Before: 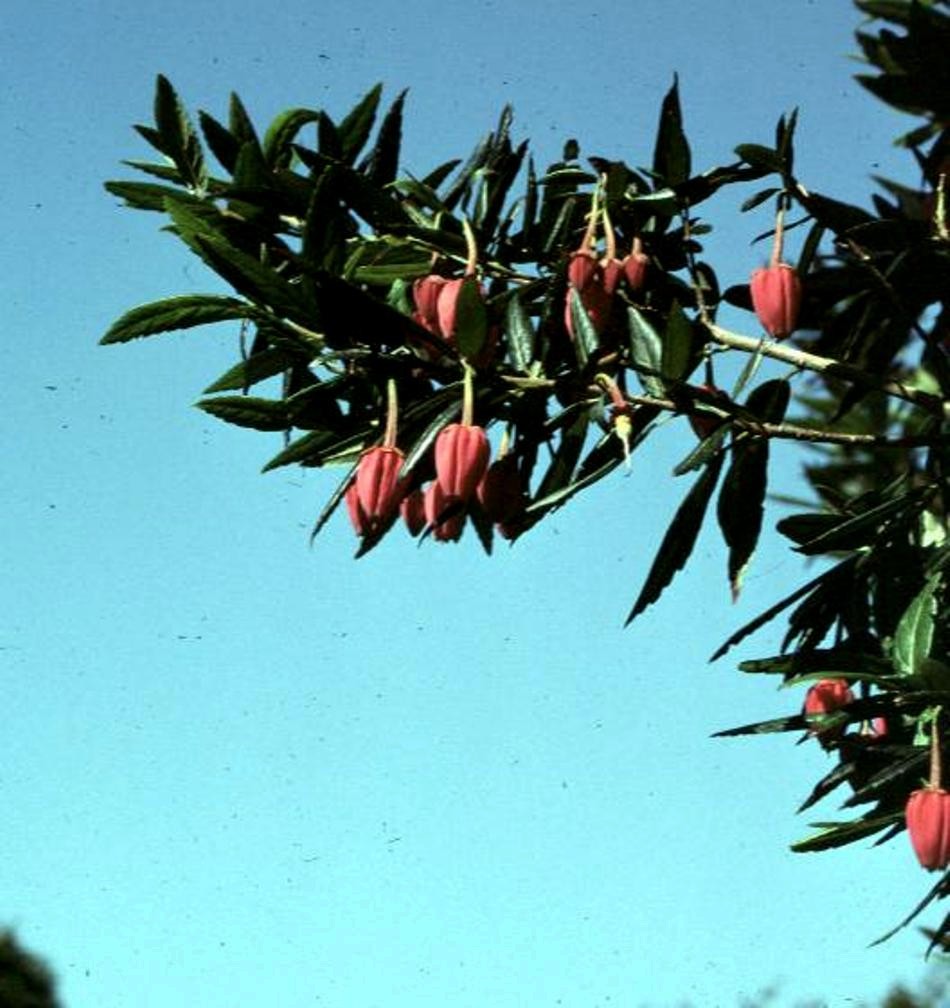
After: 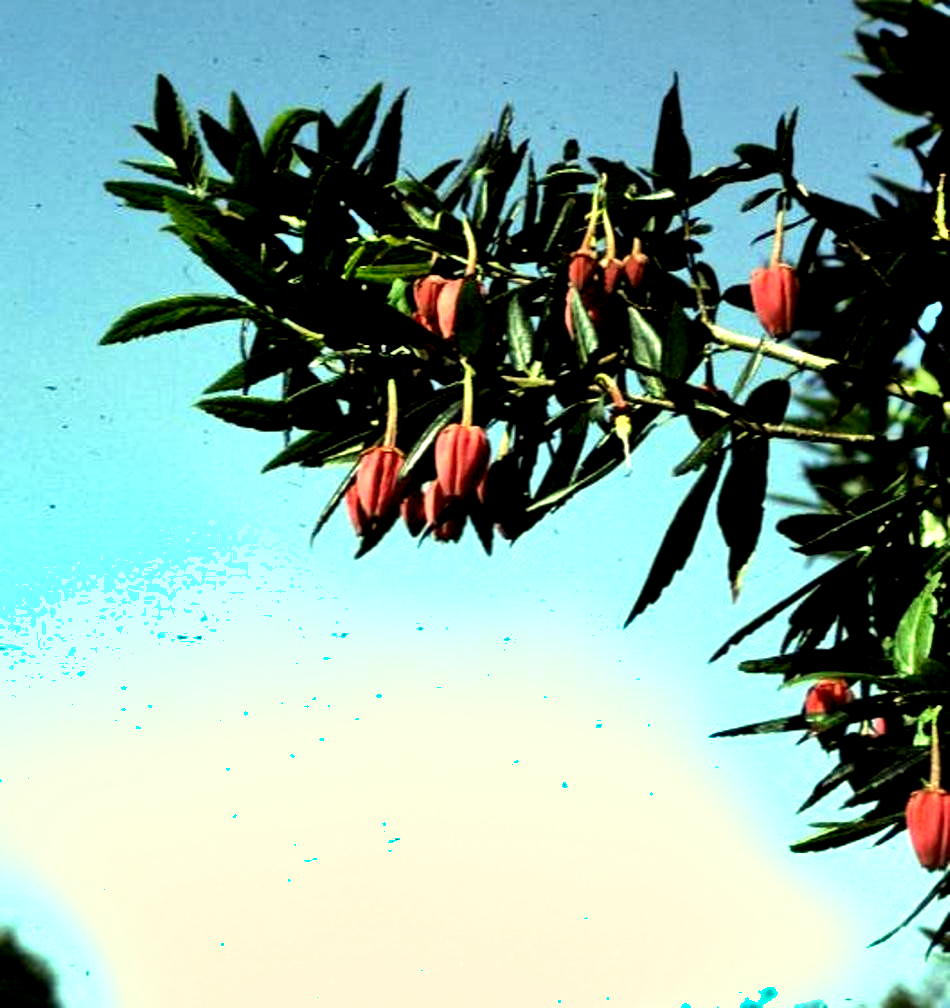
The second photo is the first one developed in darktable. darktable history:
color balance: lift [0.991, 1, 1, 1], gamma [0.996, 1, 1, 1], input saturation 98.52%, contrast 20.34%, output saturation 103.72%
shadows and highlights: radius 44.78, white point adjustment 6.64, compress 79.65%, highlights color adjustment 78.42%, soften with gaussian
white balance: red 0.978, blue 0.999
color correction: highlights a* 1.39, highlights b* 17.83
